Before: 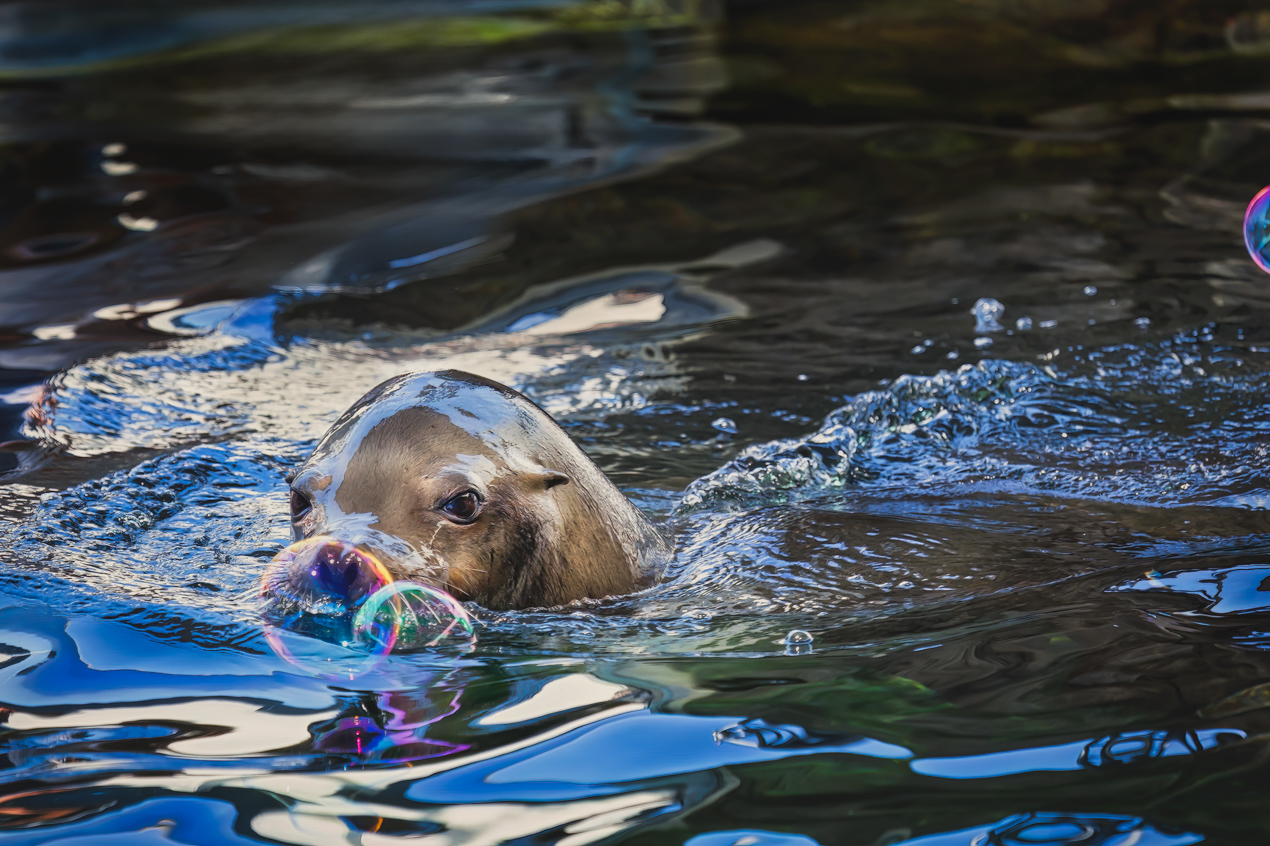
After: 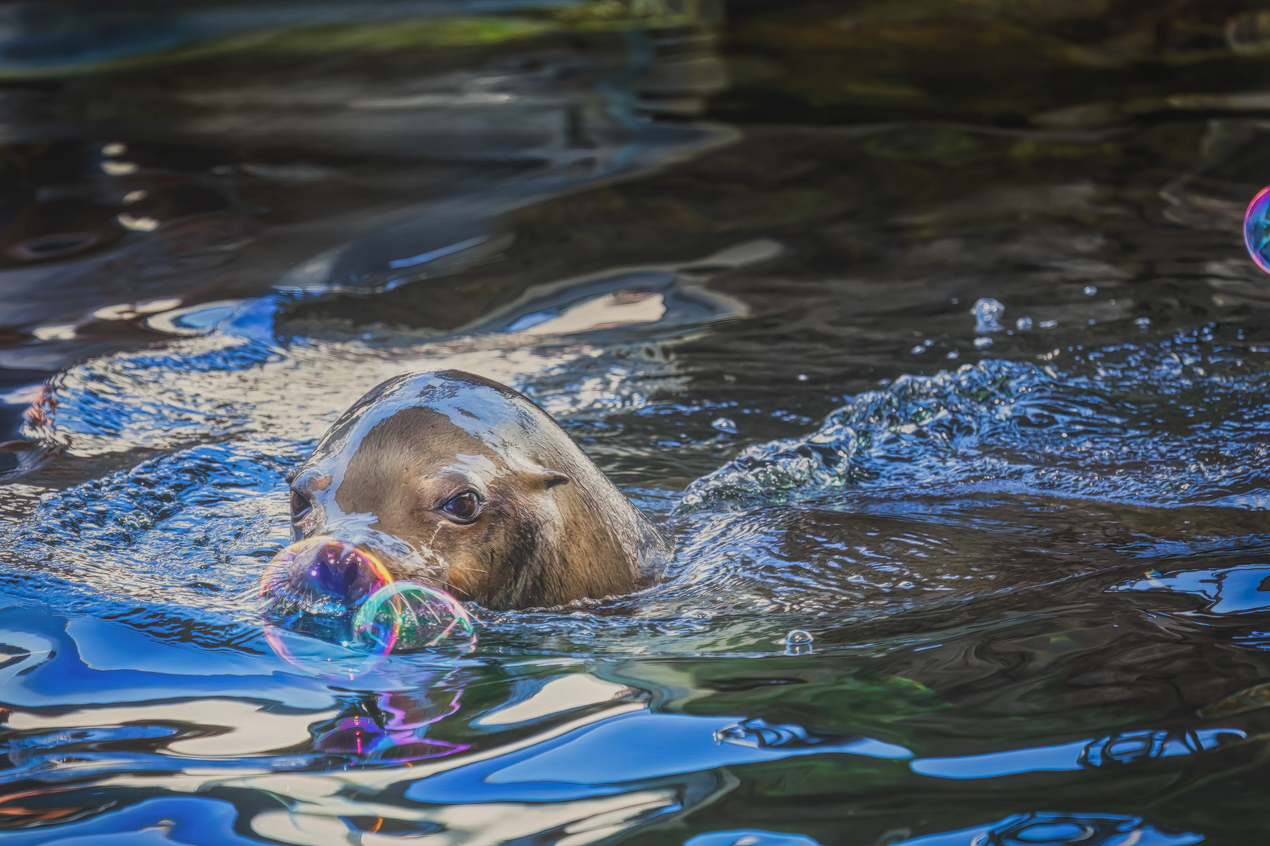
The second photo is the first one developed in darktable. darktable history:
local contrast: highlights 73%, shadows 19%, midtone range 0.191
